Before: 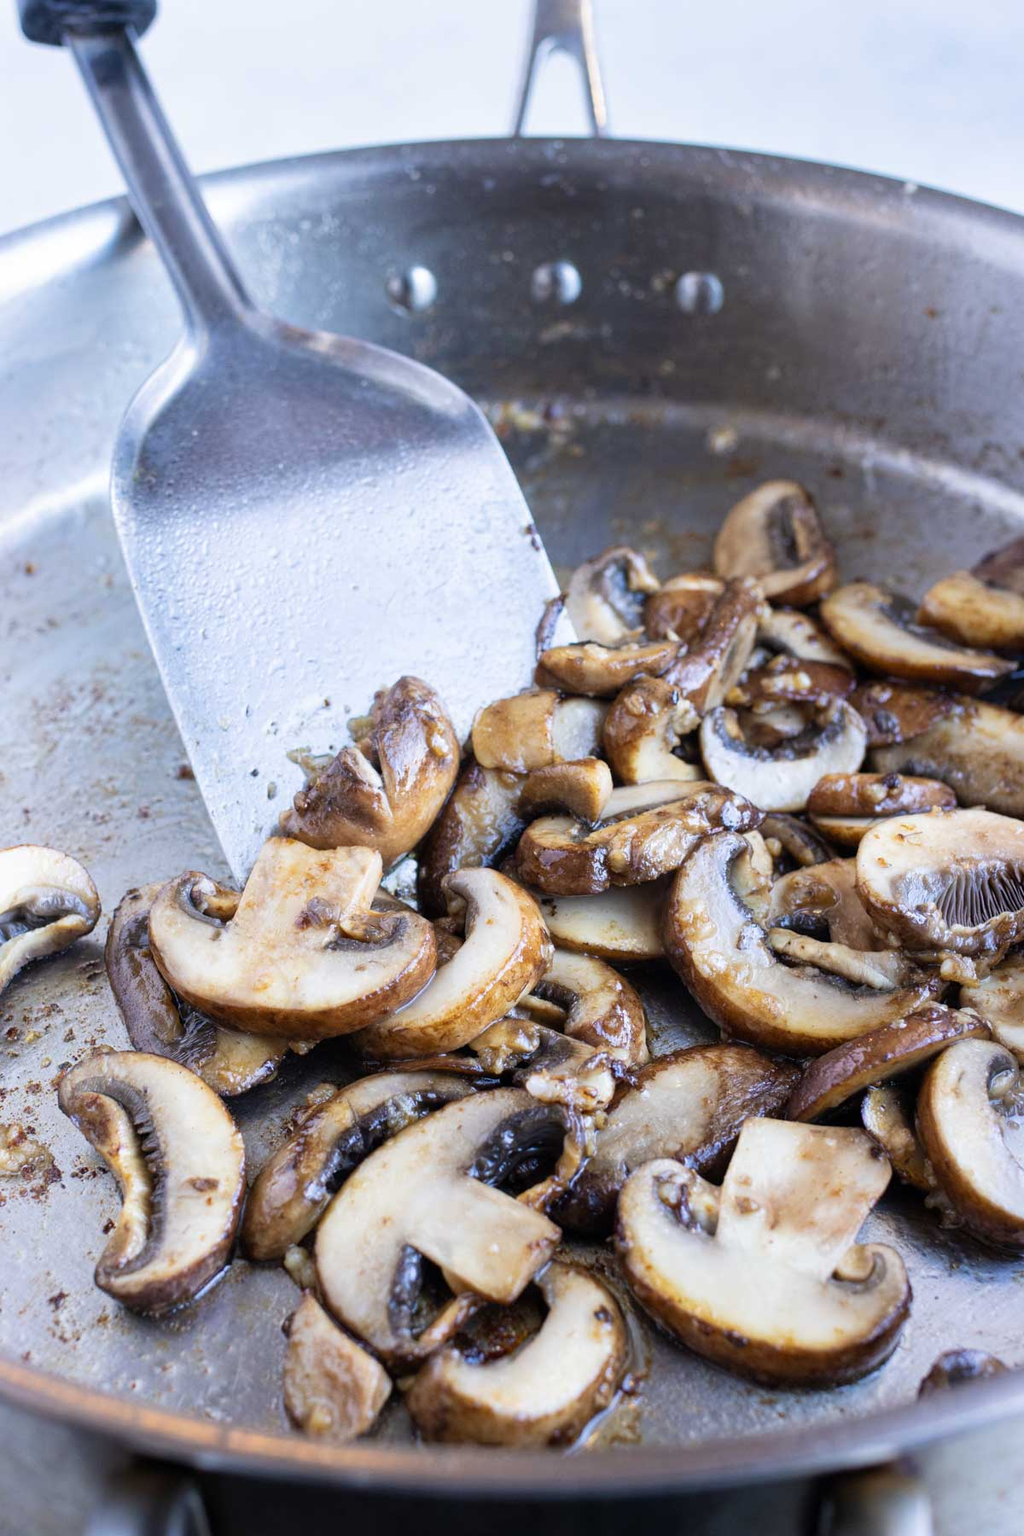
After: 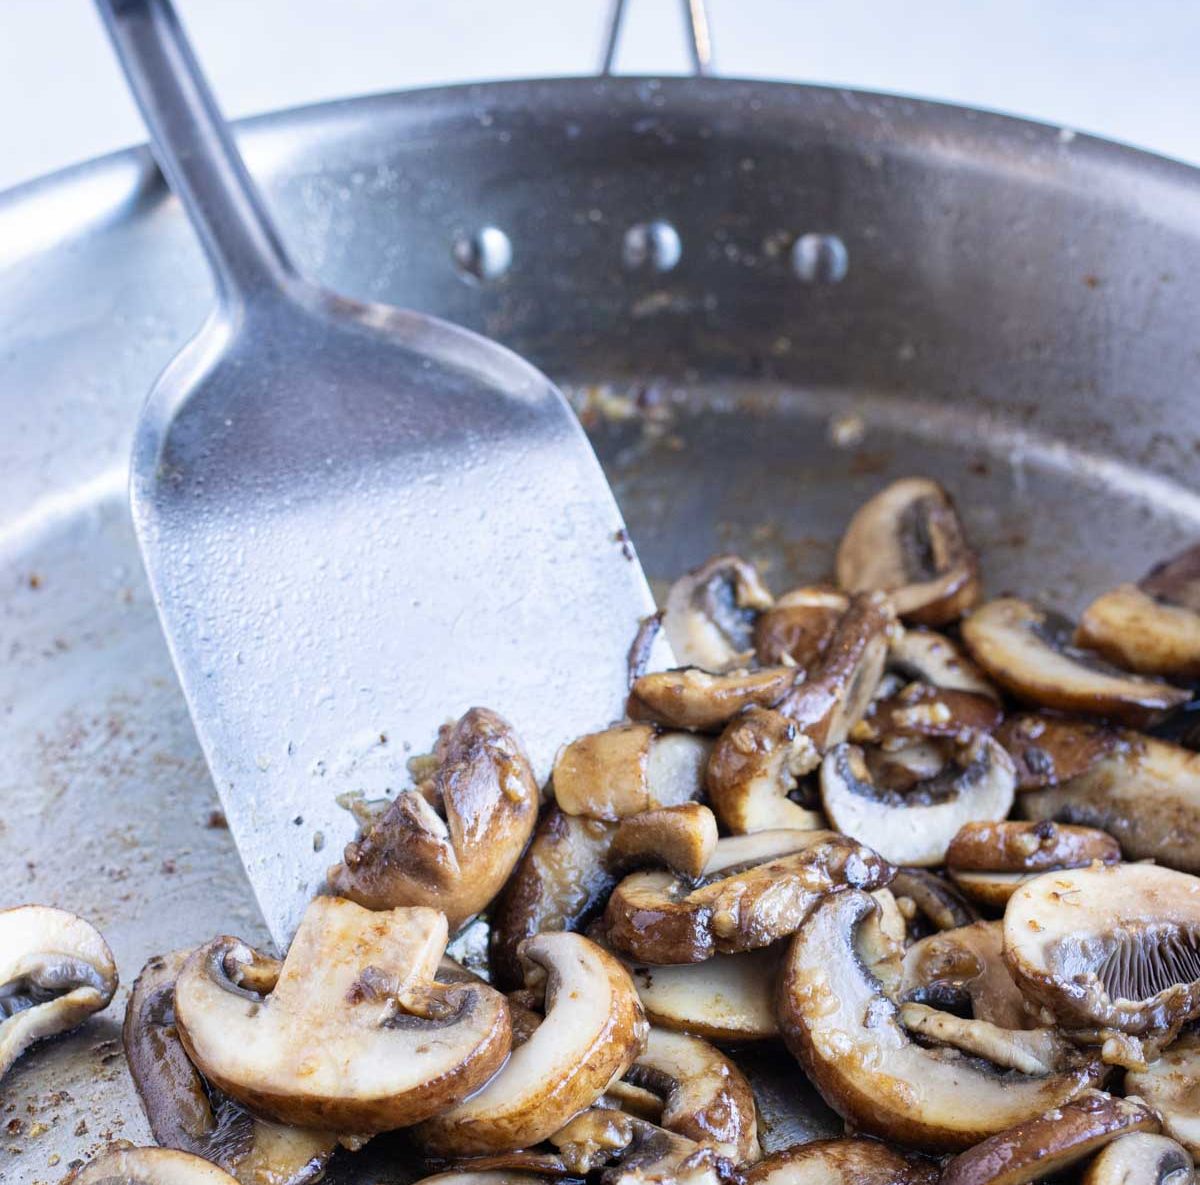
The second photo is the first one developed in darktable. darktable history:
crop and rotate: top 4.743%, bottom 29.413%
